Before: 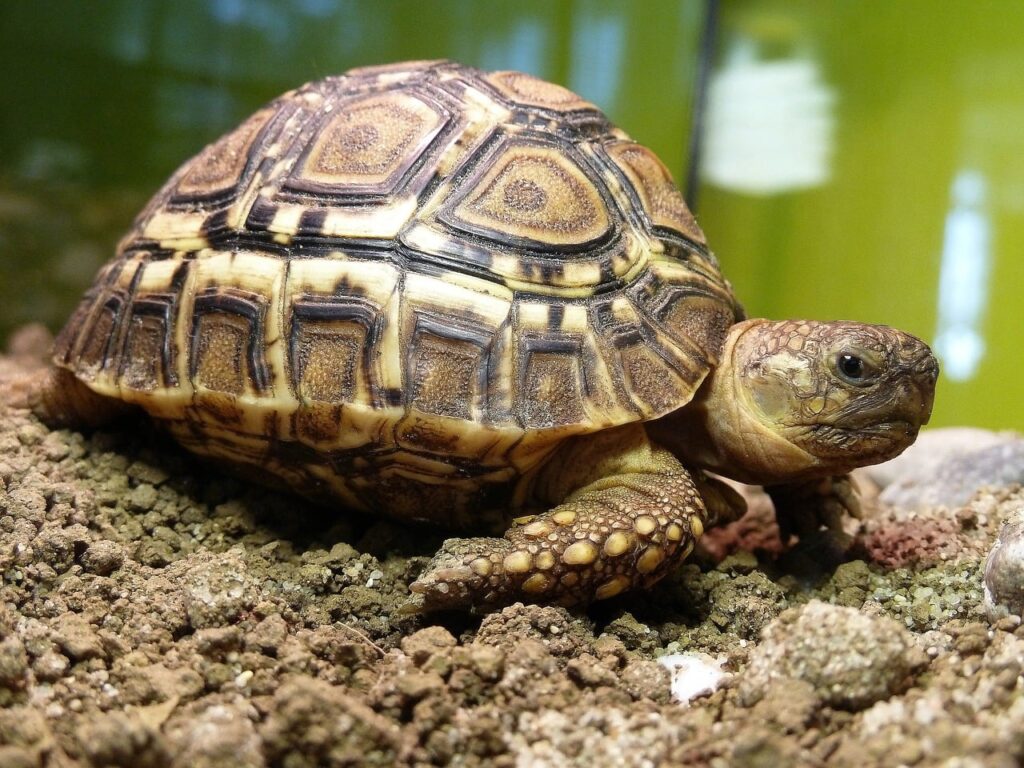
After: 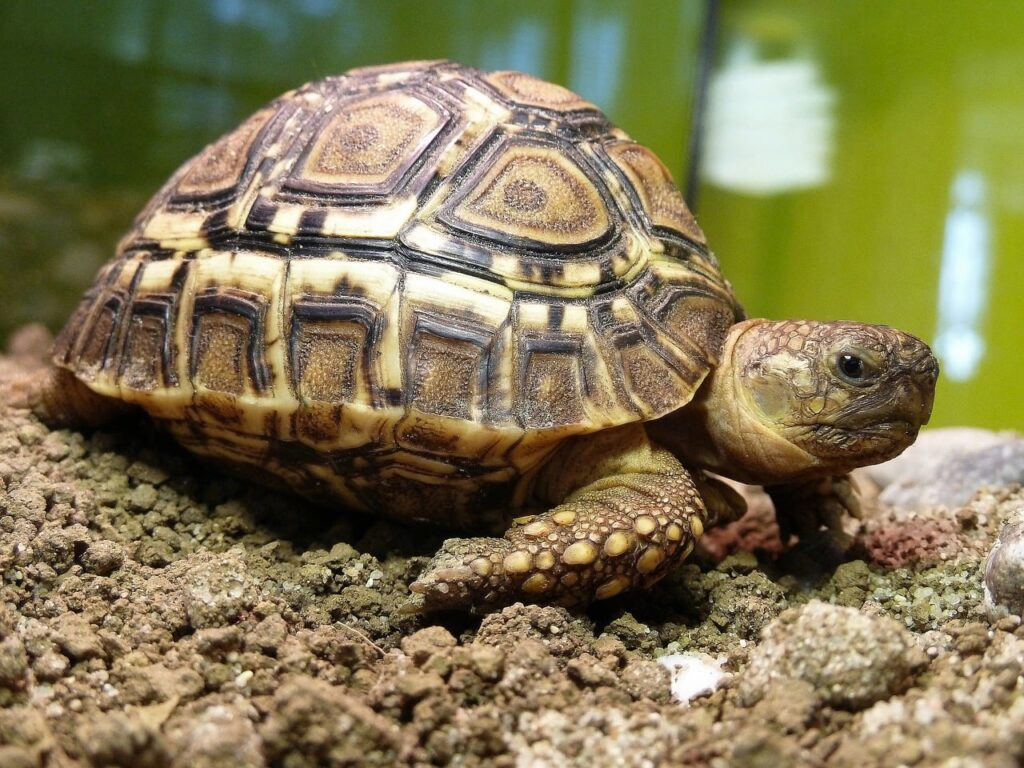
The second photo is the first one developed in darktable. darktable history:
color balance: contrast -0.5%
shadows and highlights: soften with gaussian
